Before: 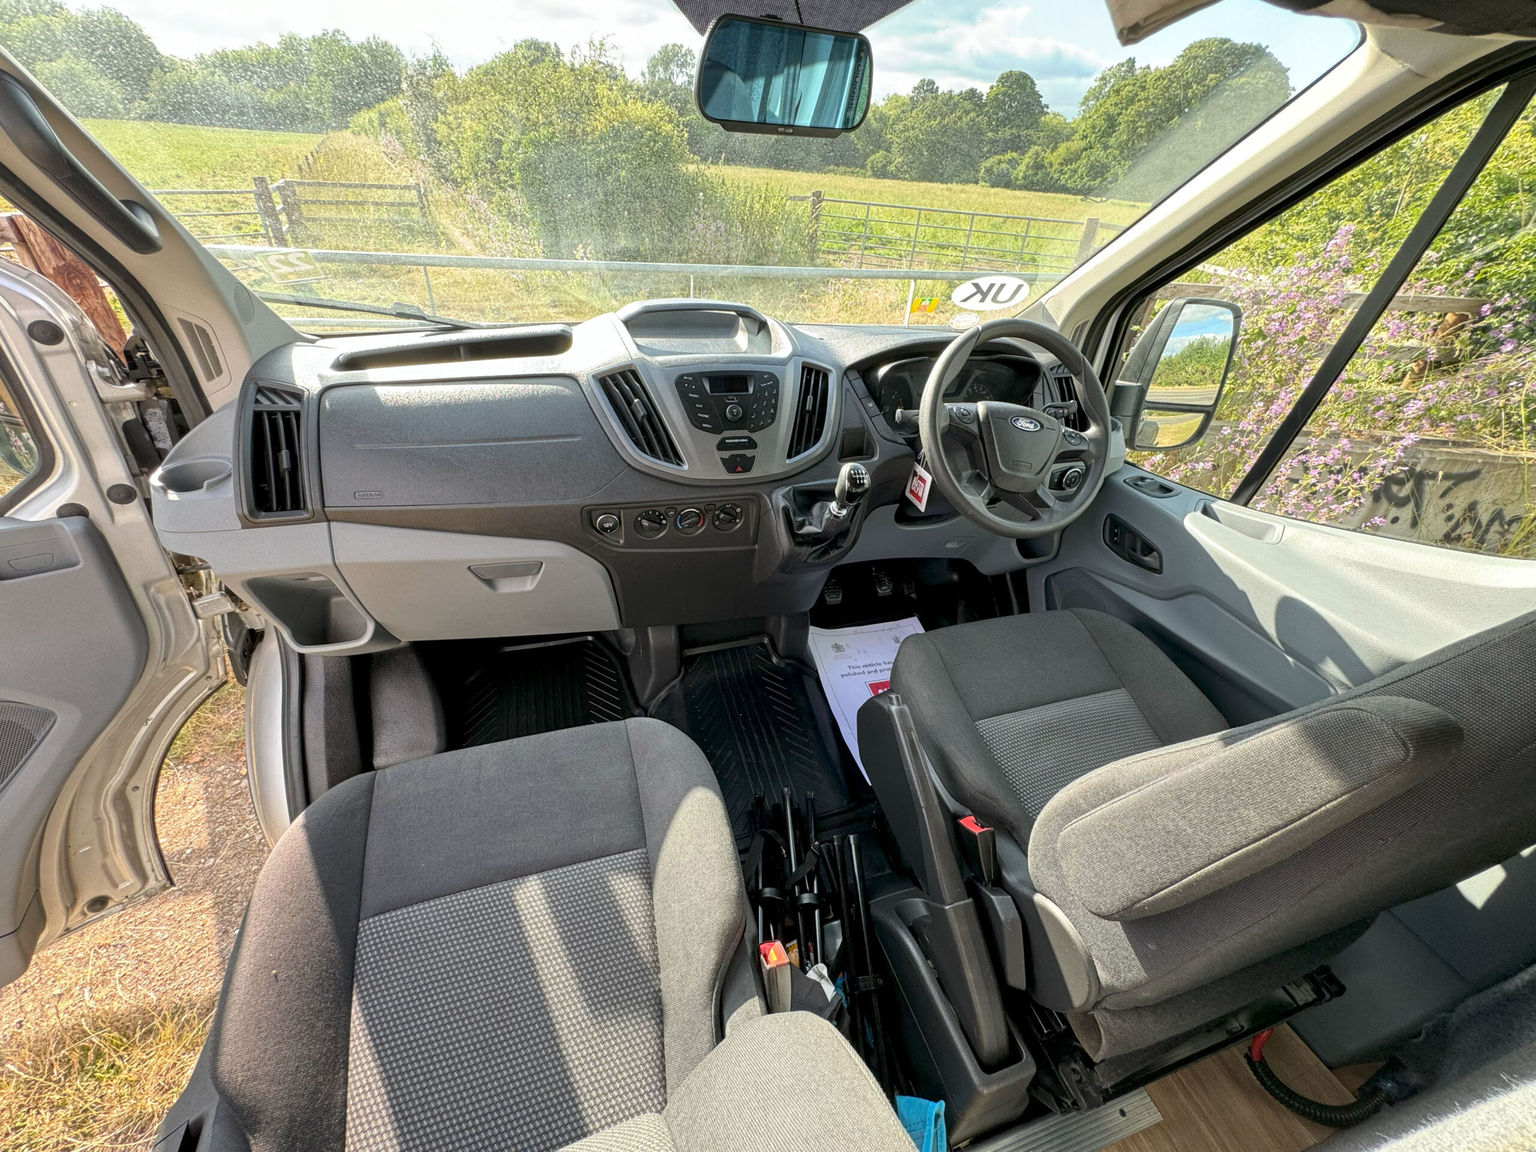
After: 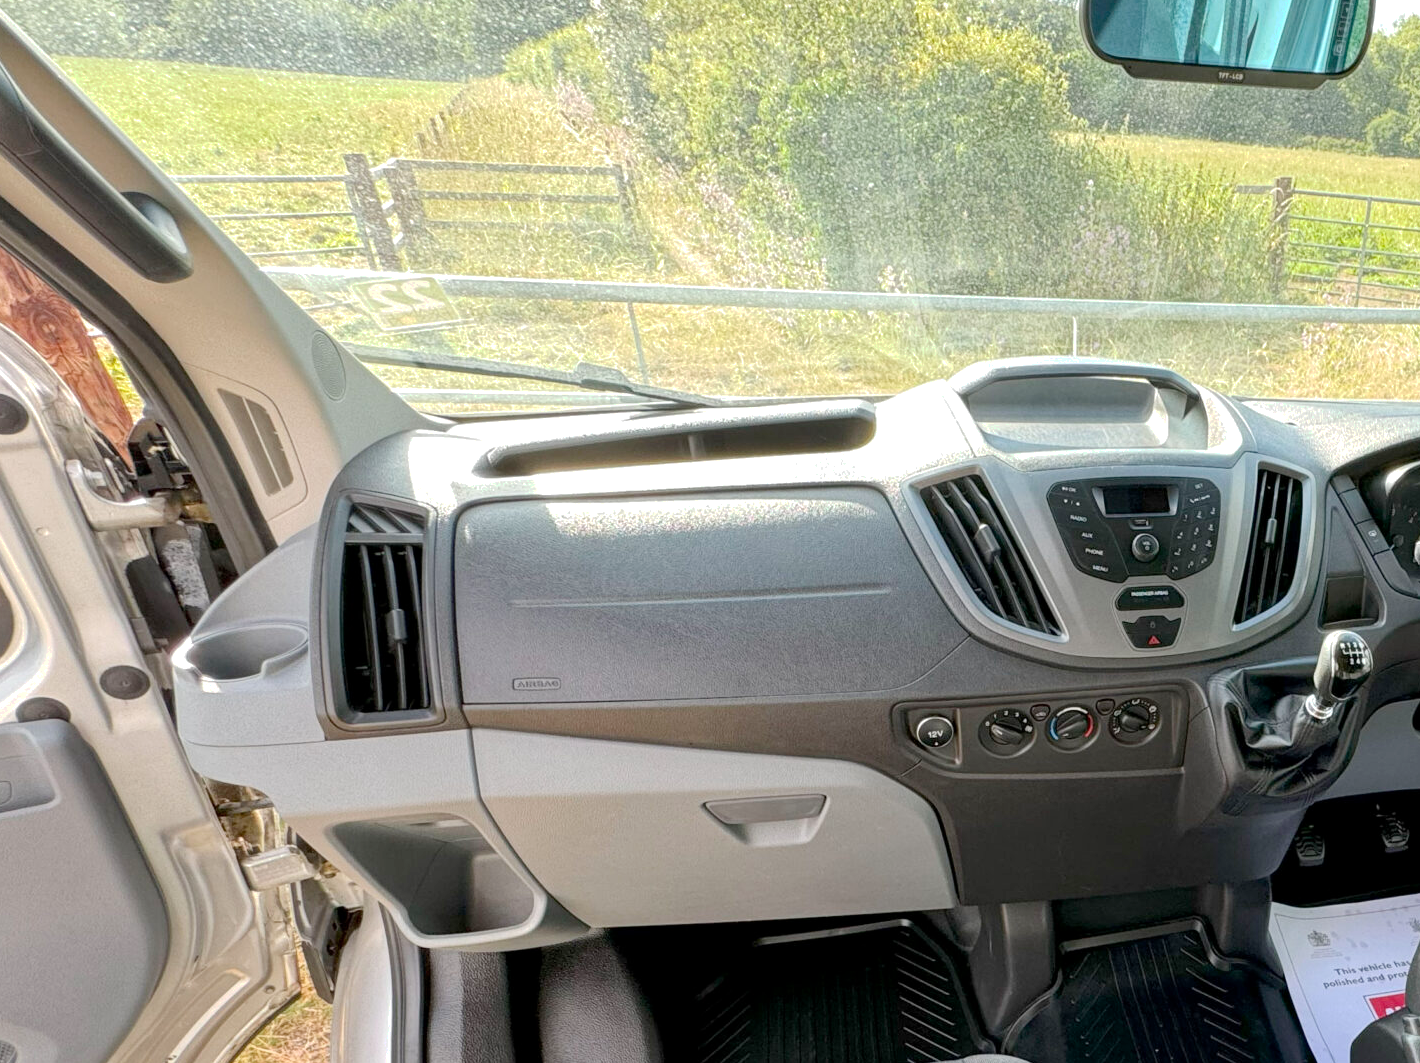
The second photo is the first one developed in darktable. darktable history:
exposure: exposure 0.577 EV, compensate highlight preservation false
crop and rotate: left 3.055%, top 7.374%, right 41.458%, bottom 37.257%
tone equalizer: on, module defaults
filmic rgb: black relative exposure -14.99 EV, white relative exposure 3 EV, target black luminance 0%, hardness 9.19, latitude 98.07%, contrast 0.913, shadows ↔ highlights balance 0.396%, add noise in highlights 0.001, preserve chrominance no, color science v4 (2020)
